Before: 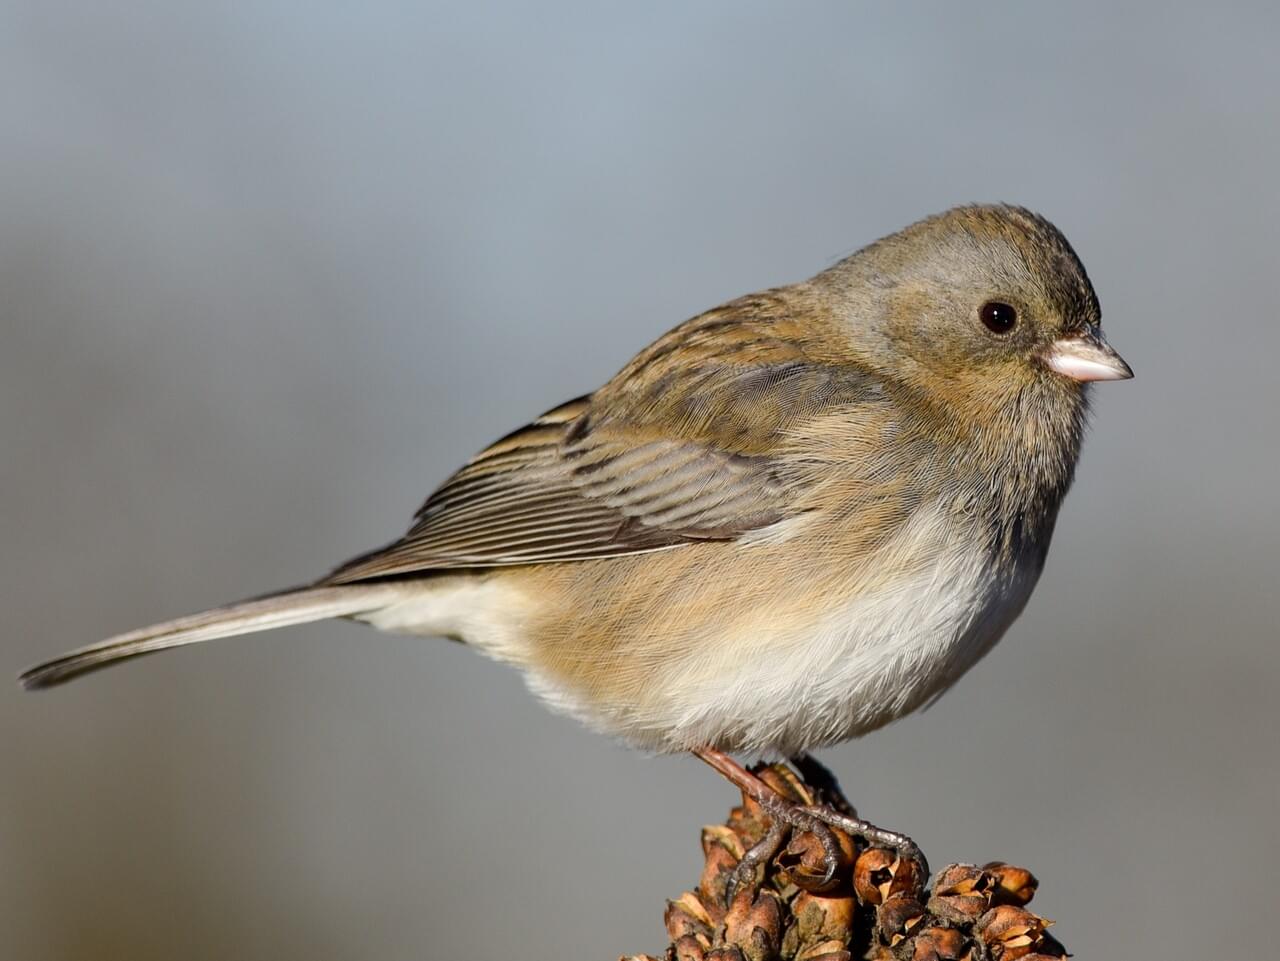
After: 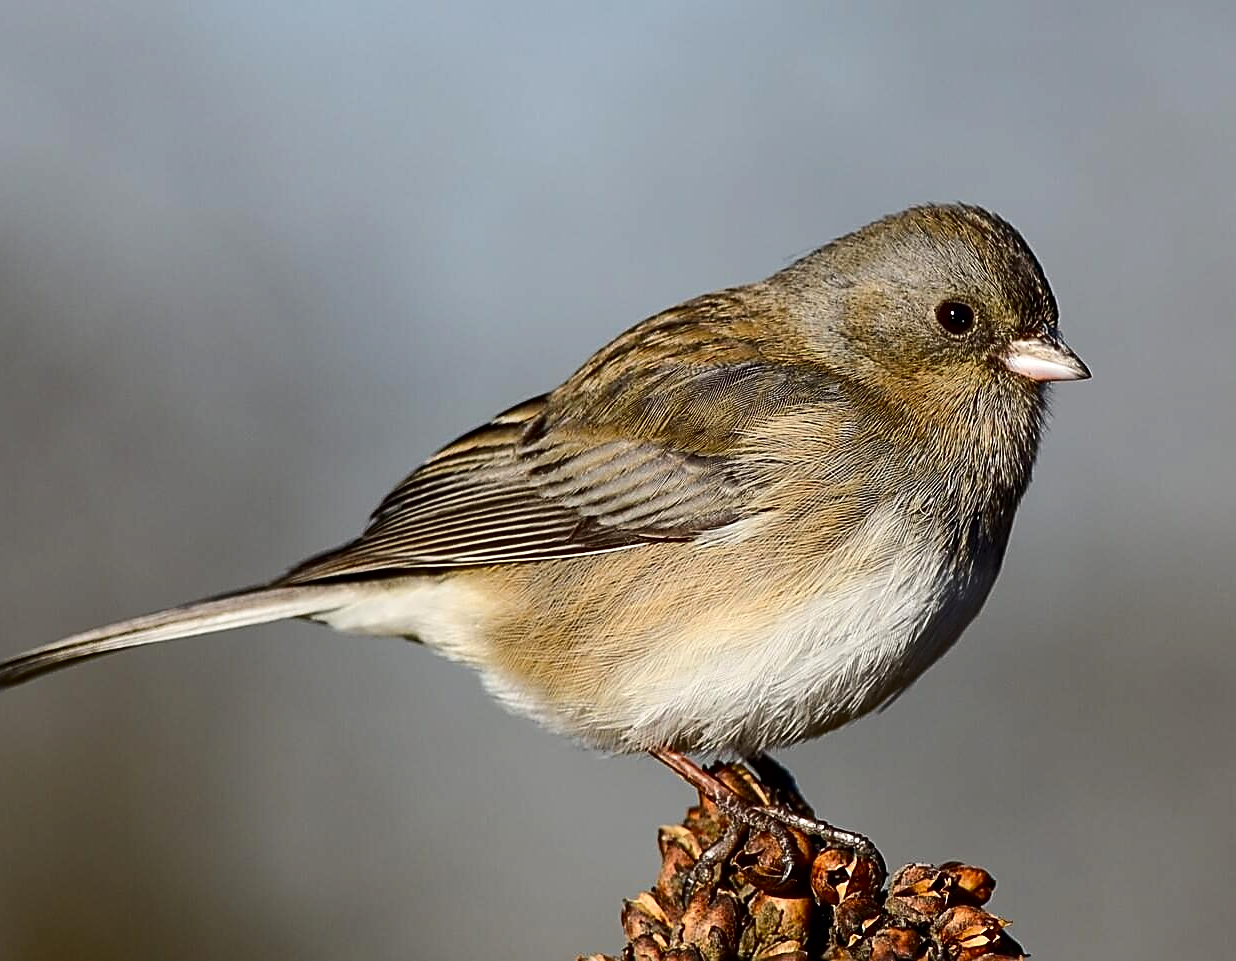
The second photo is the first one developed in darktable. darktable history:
tone equalizer: edges refinement/feathering 500, mask exposure compensation -1.57 EV, preserve details no
contrast brightness saturation: contrast 0.196, brightness -0.105, saturation 0.099
sharpen: amount 1.018
crop and rotate: left 3.382%
